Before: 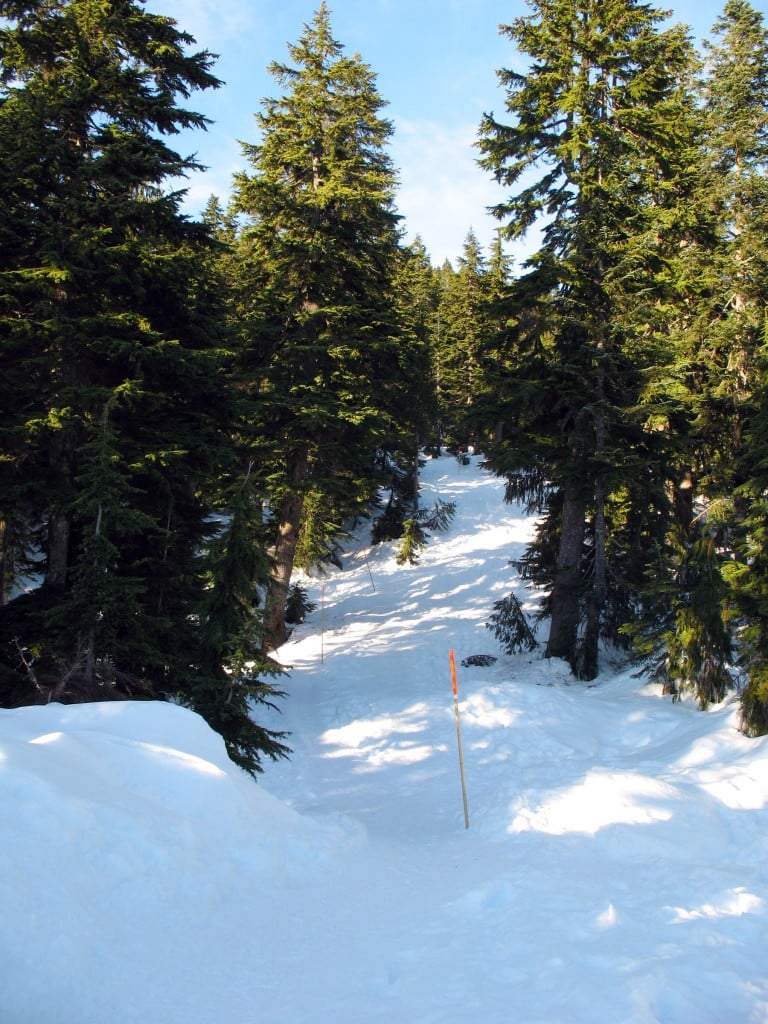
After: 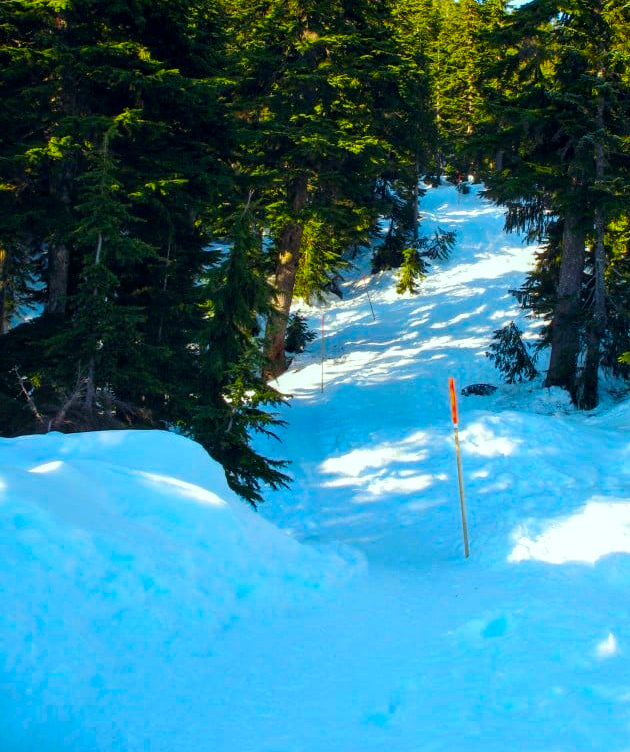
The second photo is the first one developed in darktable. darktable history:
color correction: highlights a* -7.33, highlights b* 1.26, shadows a* -3.55, saturation 1.4
crop: top 26.531%, right 17.959%
local contrast: detail 130%
color balance rgb: linear chroma grading › global chroma 15%, perceptual saturation grading › global saturation 30%
